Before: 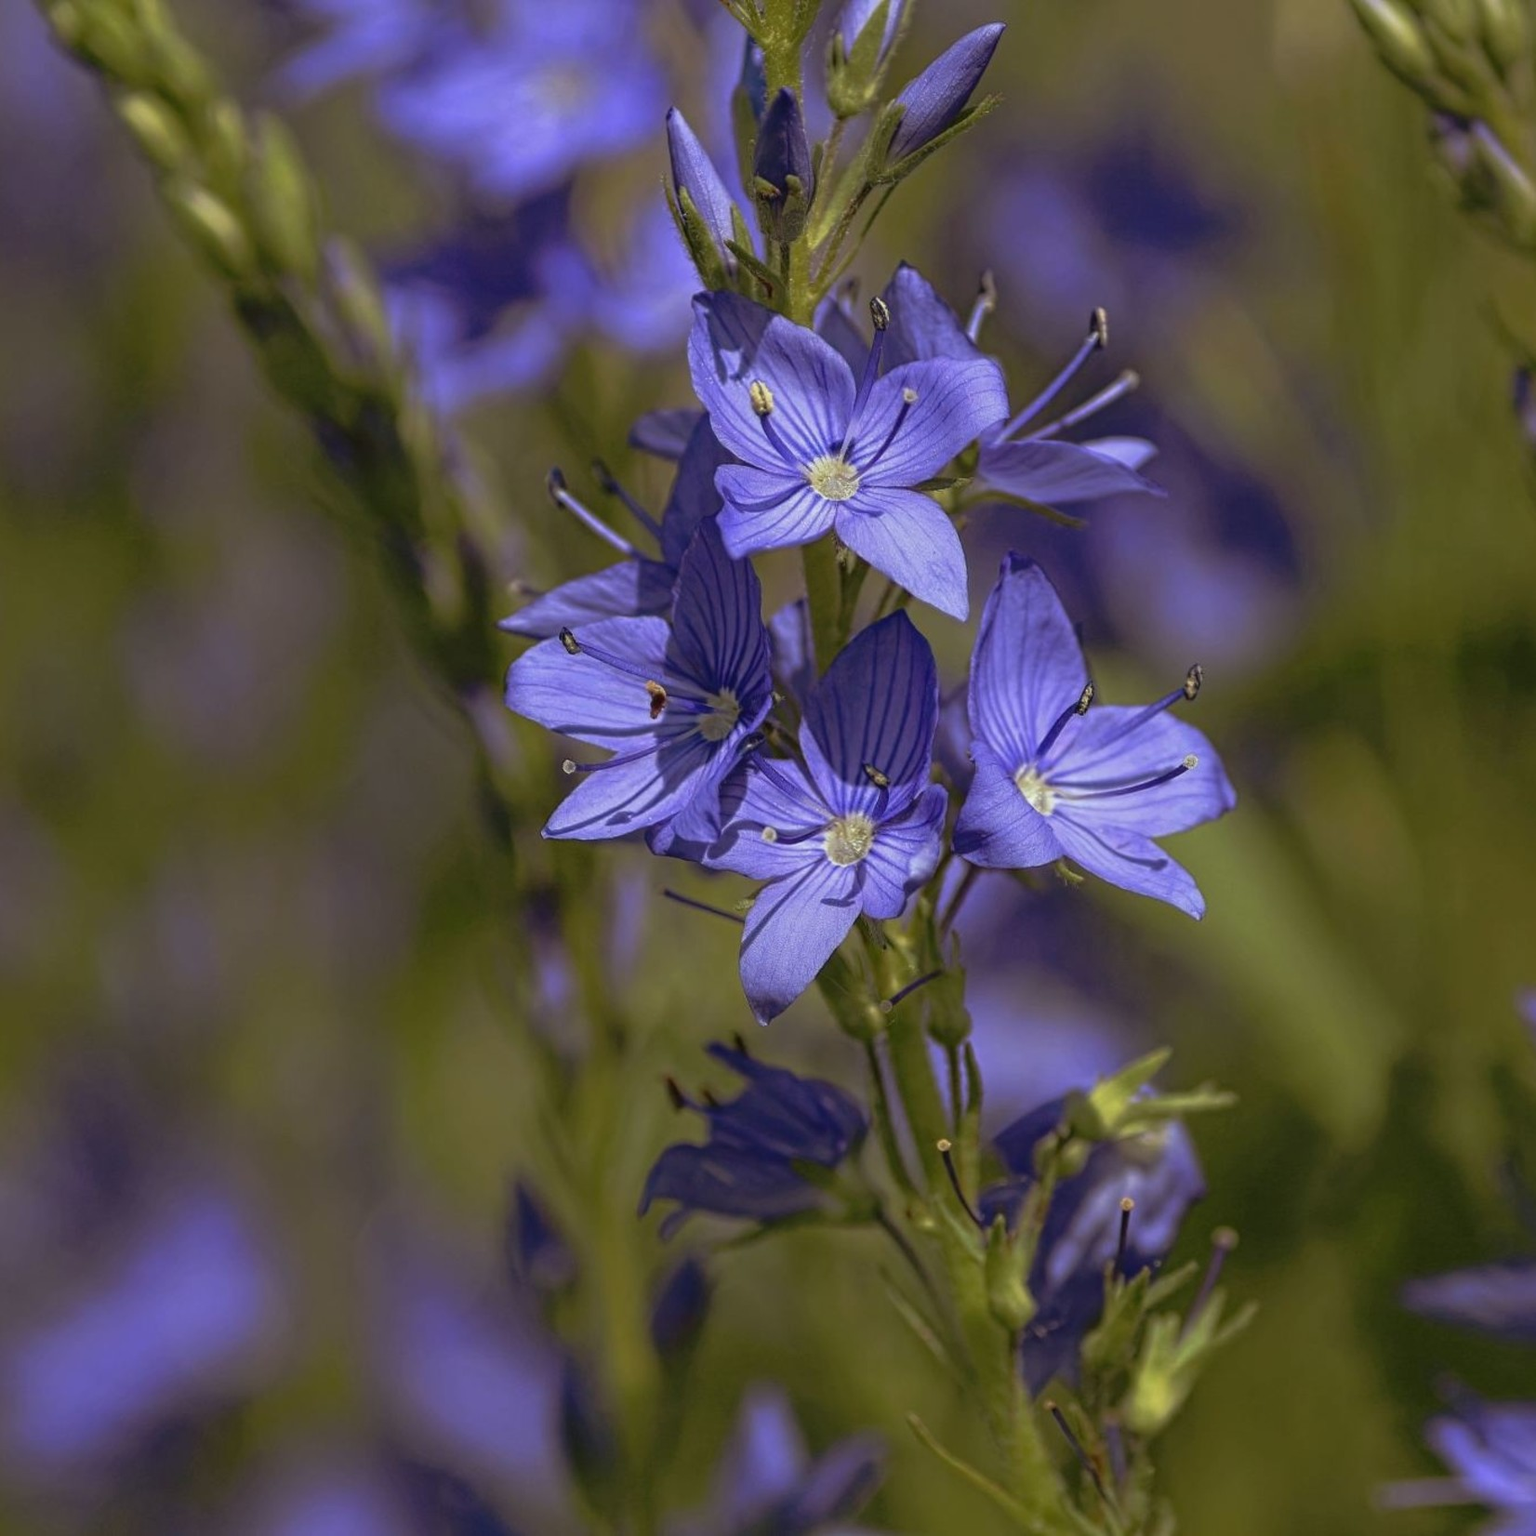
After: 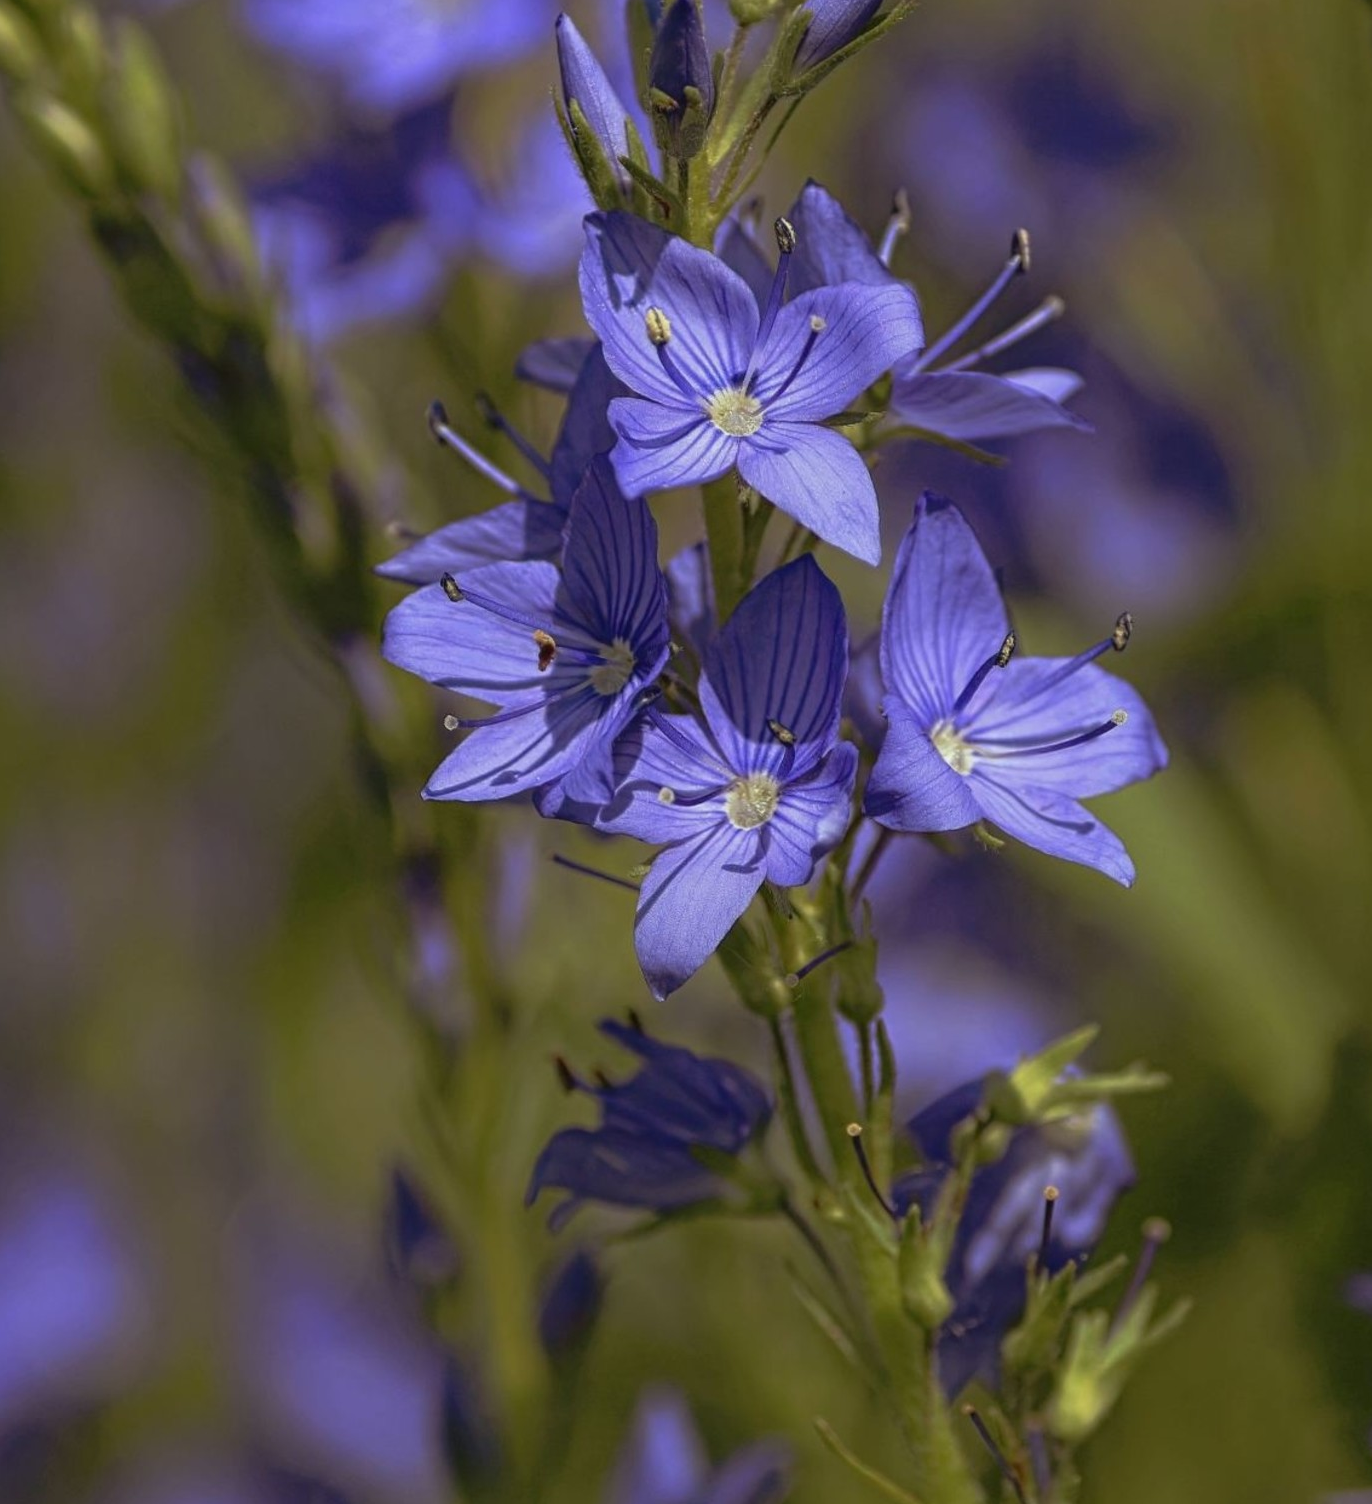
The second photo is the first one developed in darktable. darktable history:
crop: left 9.773%, top 6.217%, right 7.13%, bottom 2.346%
